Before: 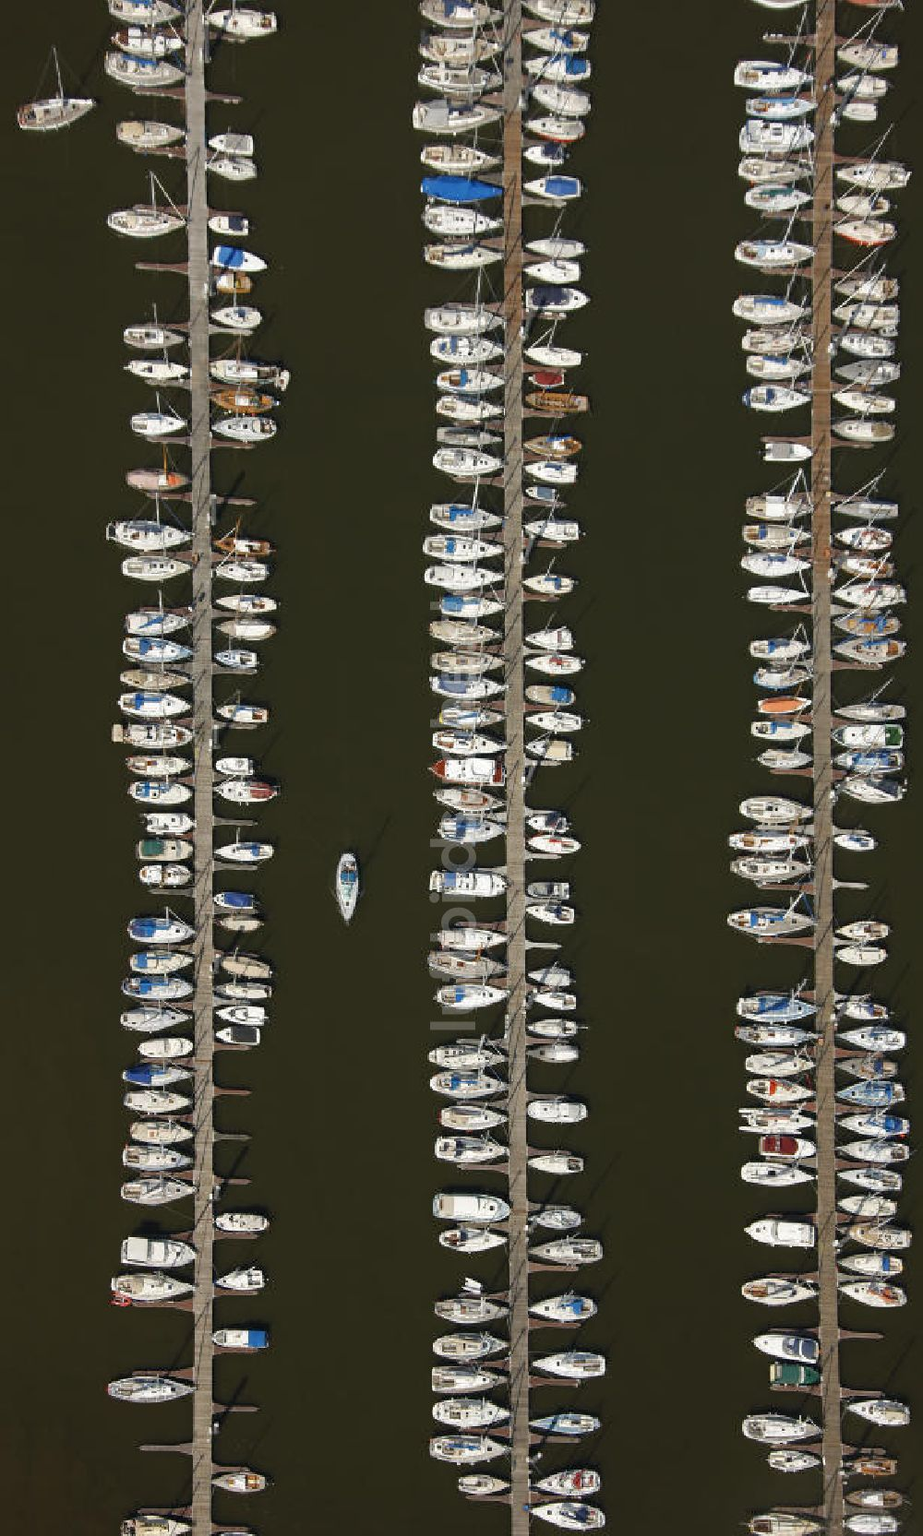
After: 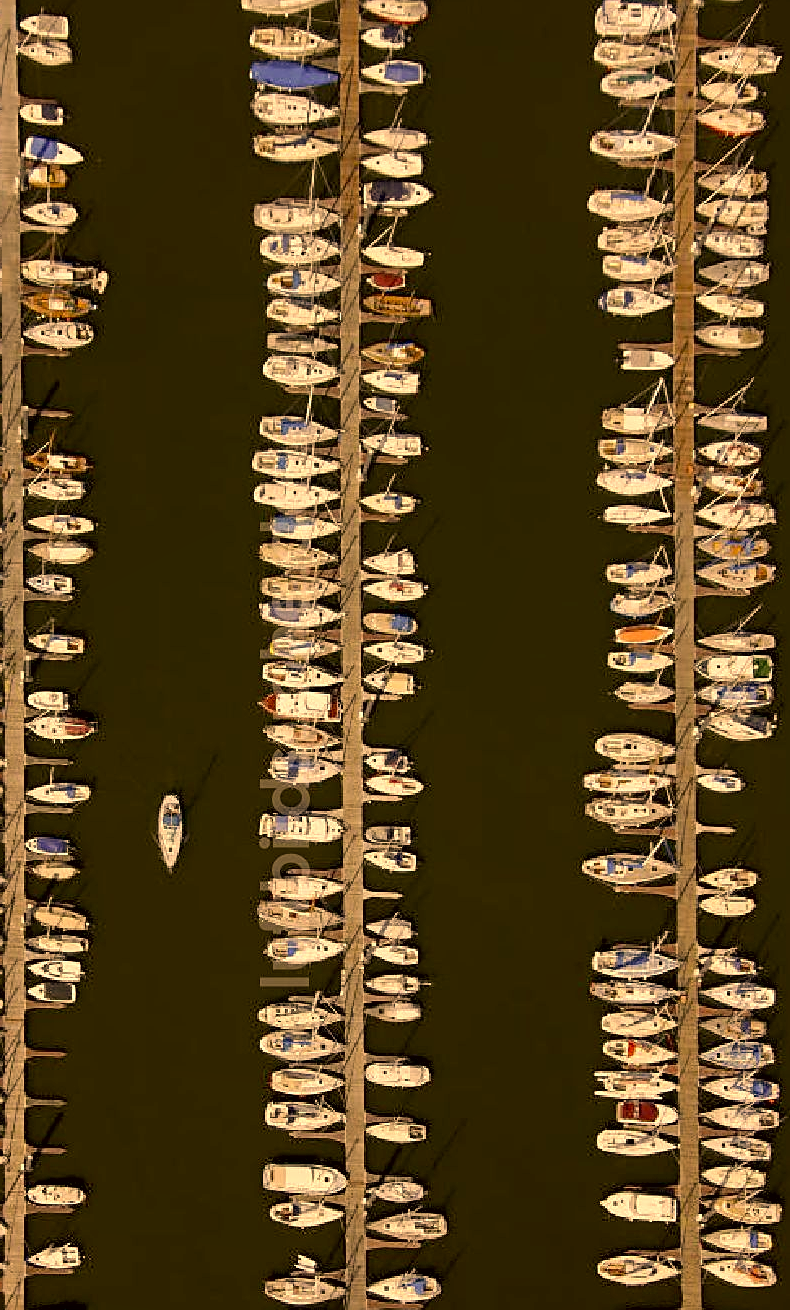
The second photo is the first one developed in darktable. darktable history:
shadows and highlights: radius 336.36, shadows 28.51, soften with gaussian
contrast brightness saturation: saturation -0.081
crop and rotate: left 20.6%, top 7.84%, right 0.321%, bottom 13.458%
exposure: black level correction 0.009, exposure 0.015 EV, compensate exposure bias true, compensate highlight preservation false
sharpen: on, module defaults
color correction: highlights a* 18.03, highlights b* 35.79, shadows a* 1.9, shadows b* 6.76, saturation 1.05
